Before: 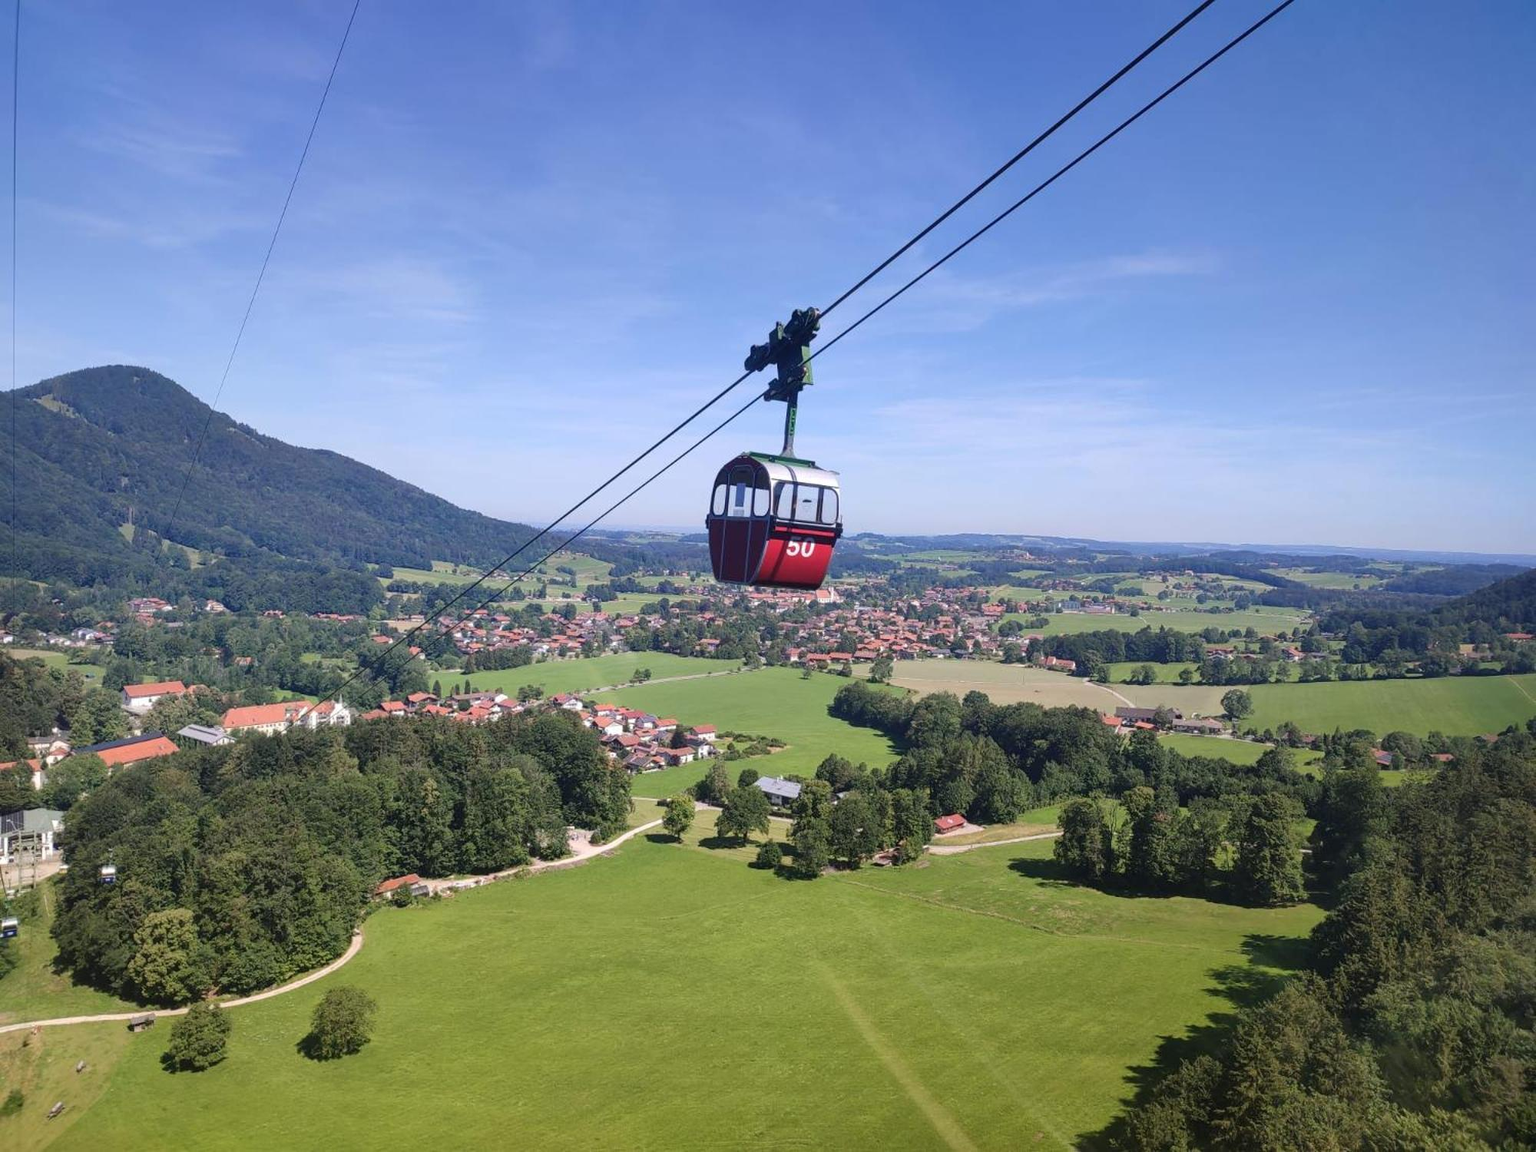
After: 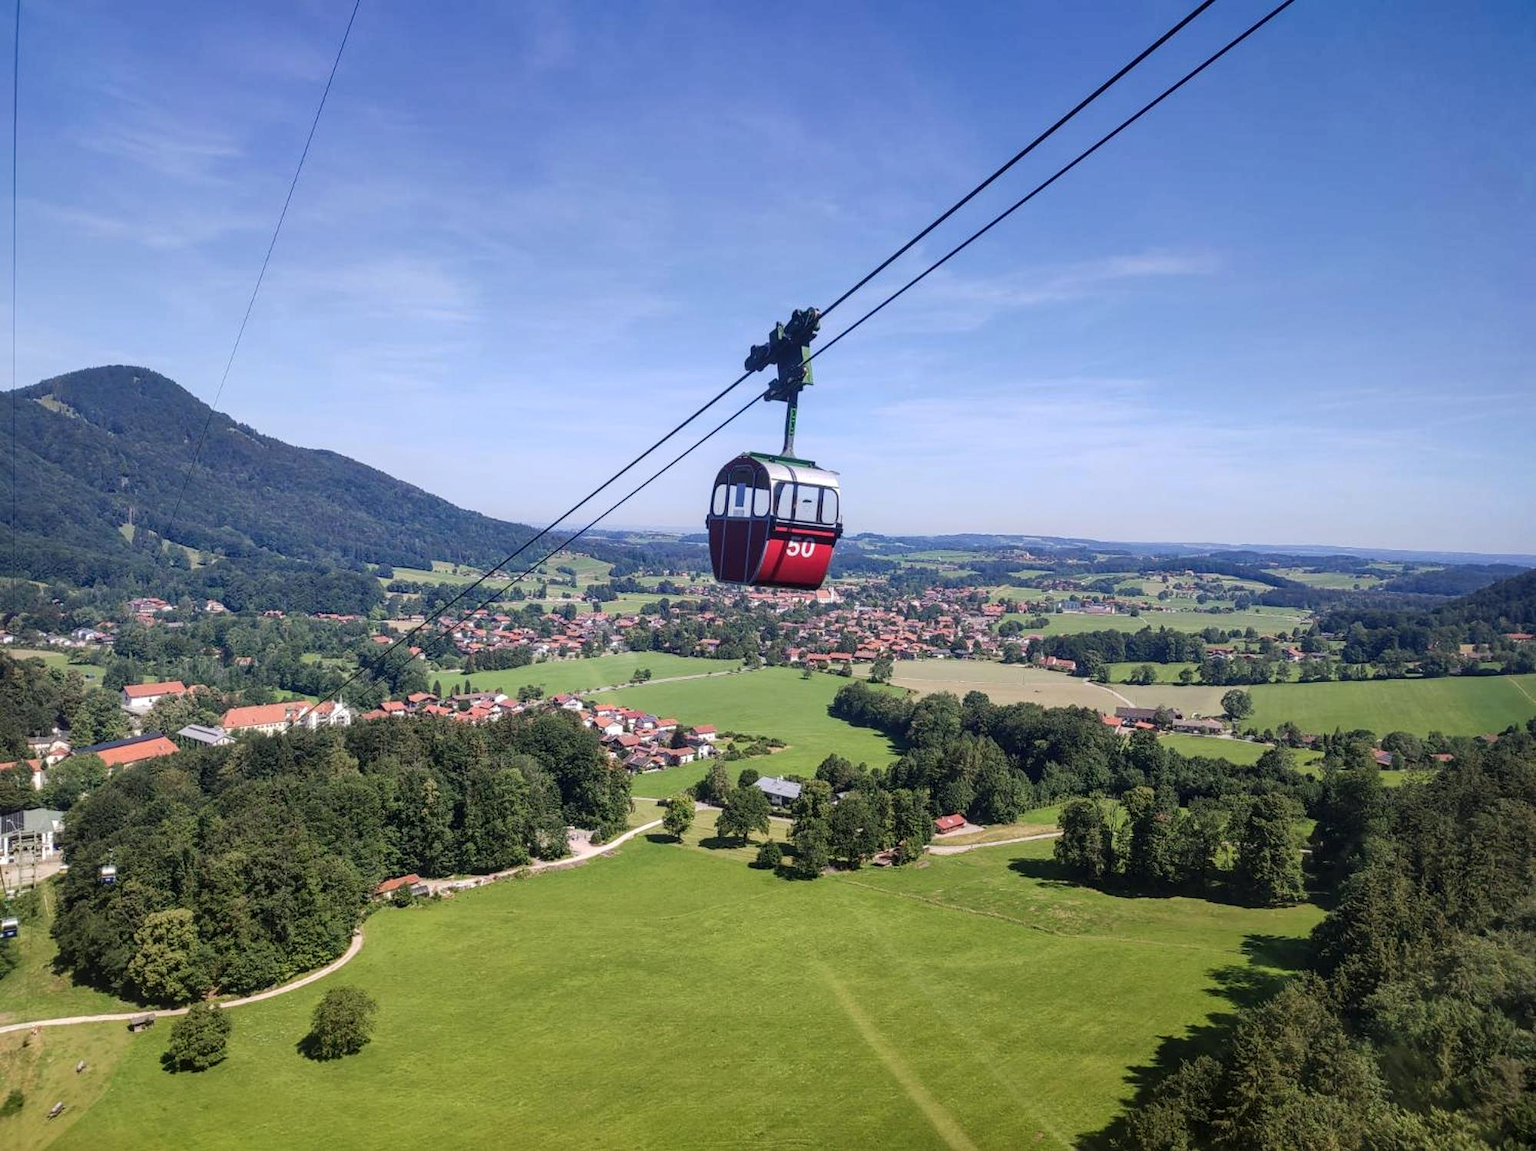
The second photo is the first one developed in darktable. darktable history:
crop: bottom 0.062%
tone curve: curves: ch0 [(0, 0) (0.003, 0.014) (0.011, 0.014) (0.025, 0.022) (0.044, 0.041) (0.069, 0.063) (0.1, 0.086) (0.136, 0.118) (0.177, 0.161) (0.224, 0.211) (0.277, 0.262) (0.335, 0.323) (0.399, 0.384) (0.468, 0.459) (0.543, 0.54) (0.623, 0.624) (0.709, 0.711) (0.801, 0.796) (0.898, 0.879) (1, 1)], preserve colors none
local contrast: on, module defaults
